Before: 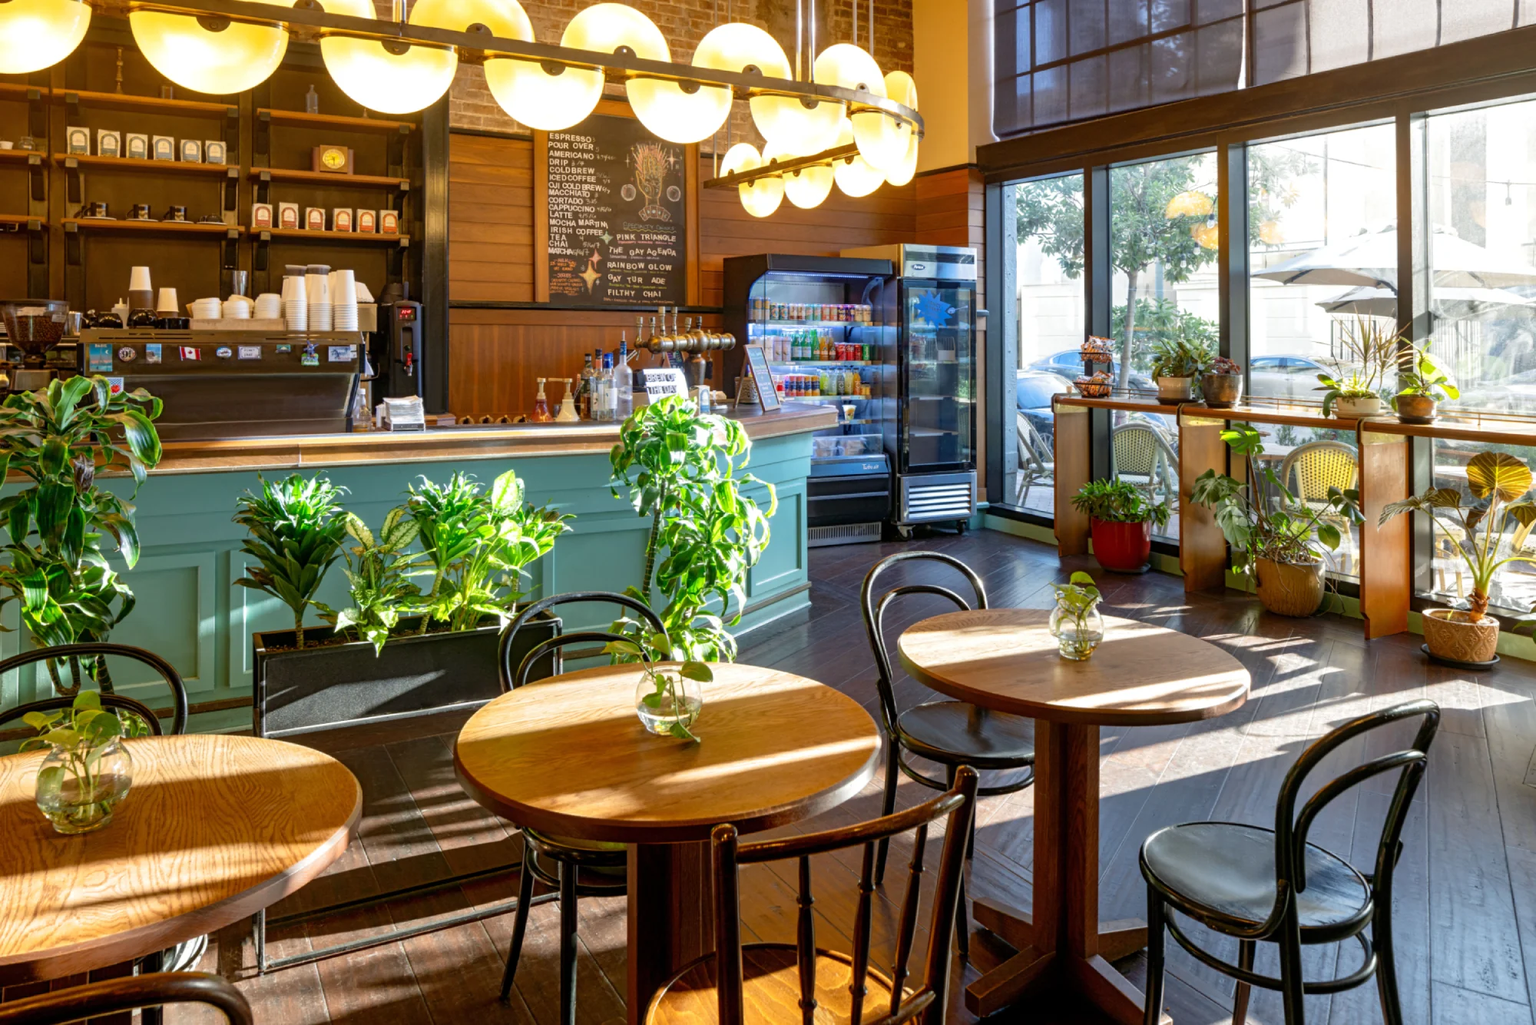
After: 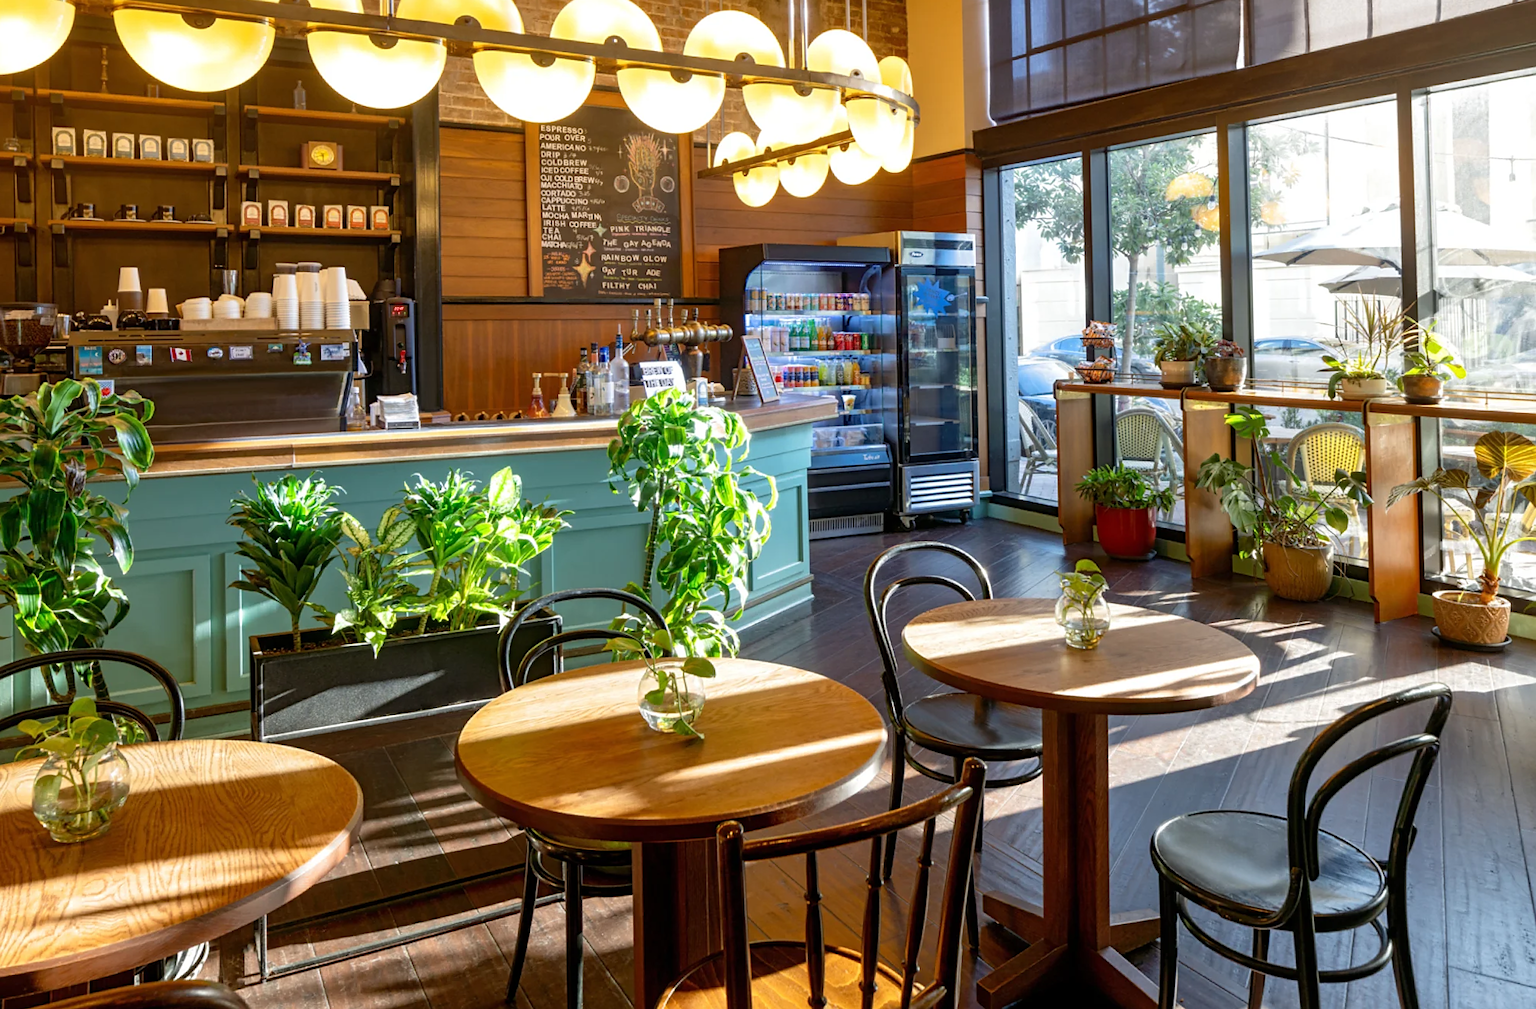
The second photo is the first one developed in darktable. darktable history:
rotate and perspective: rotation -1°, crop left 0.011, crop right 0.989, crop top 0.025, crop bottom 0.975
sharpen: radius 1.458, amount 0.398, threshold 1.271
